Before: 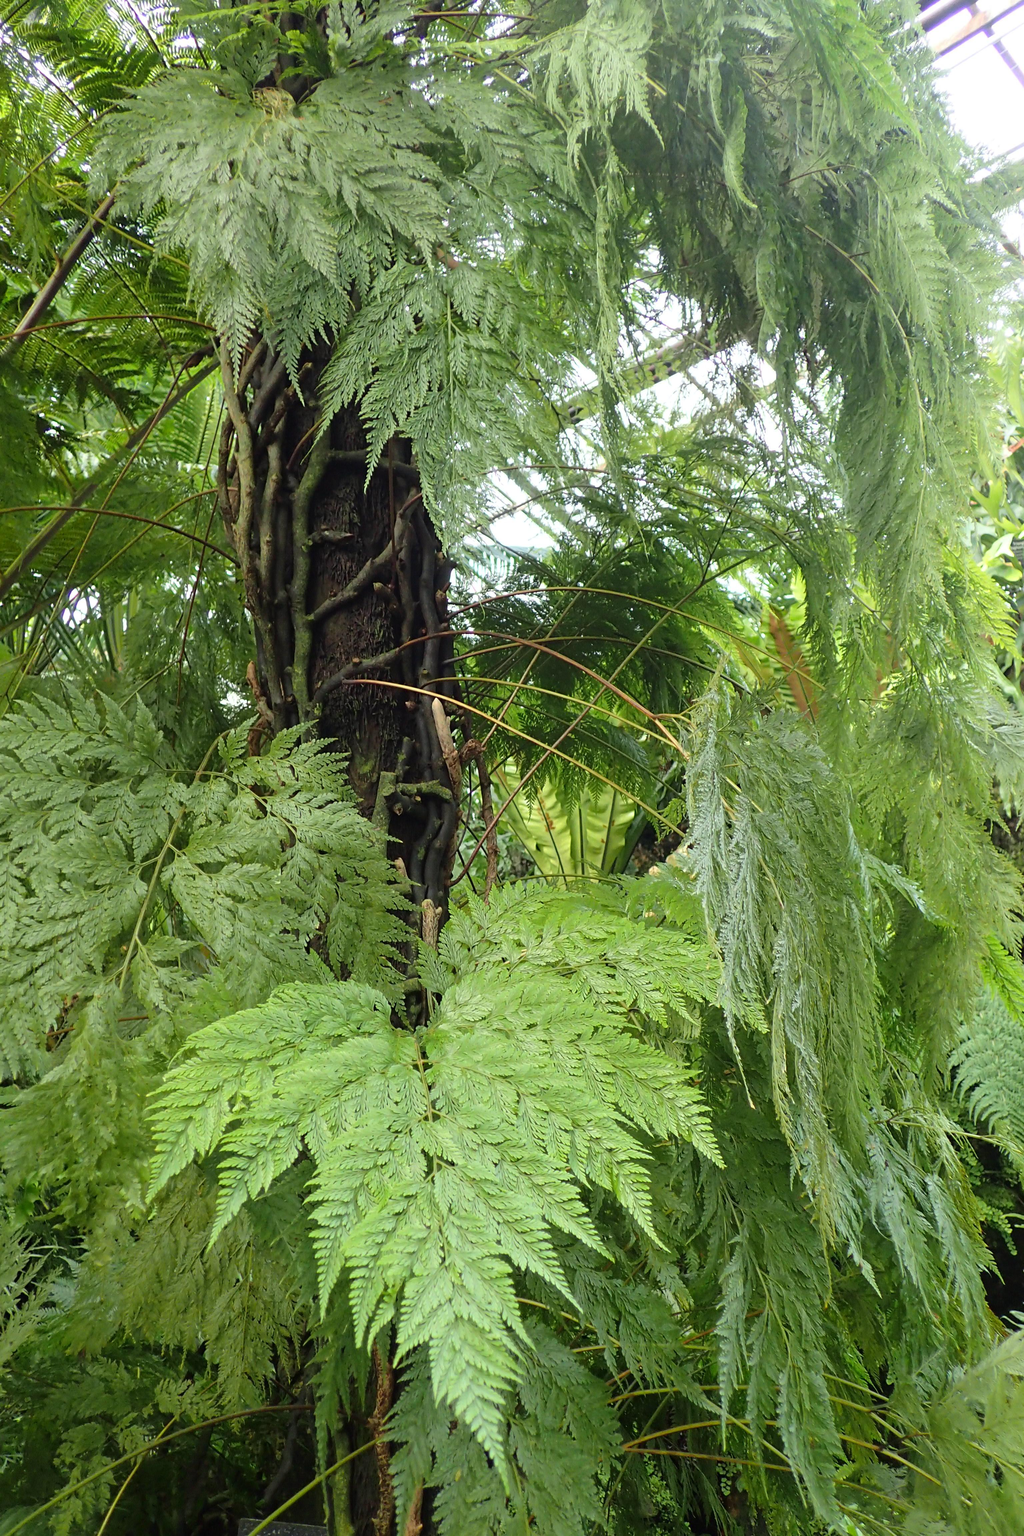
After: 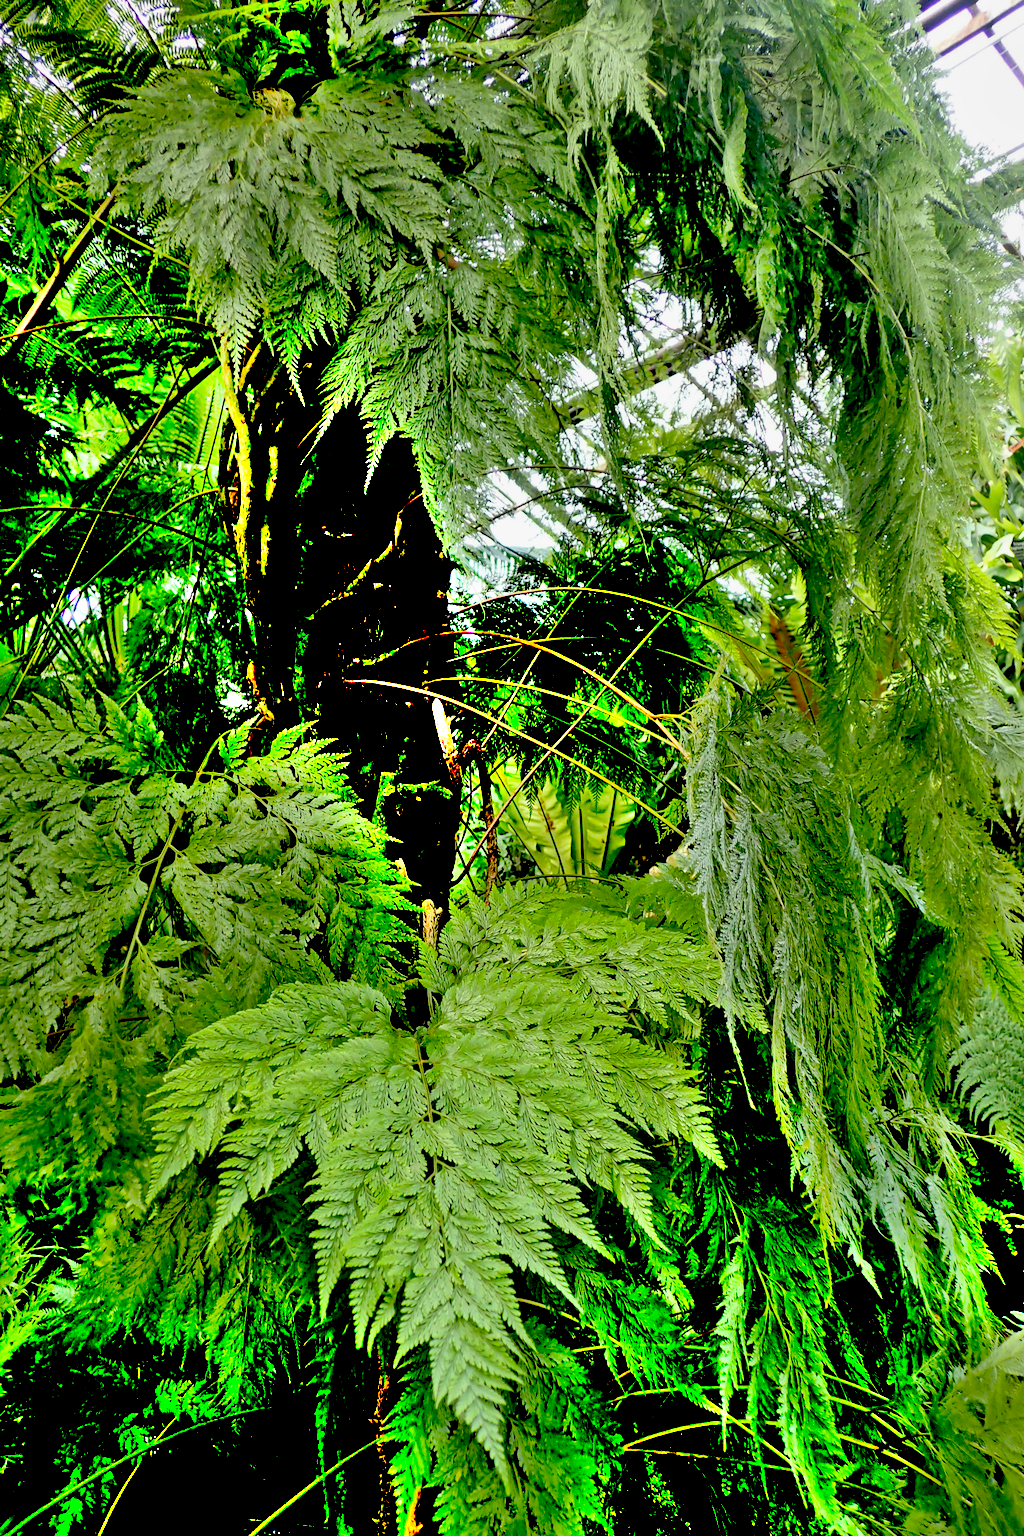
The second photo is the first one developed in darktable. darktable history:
shadows and highlights: shadows 60.91, shadows color adjustment 97.67%, soften with gaussian
exposure: black level correction 0.1, exposure -0.089 EV, compensate highlight preservation false
